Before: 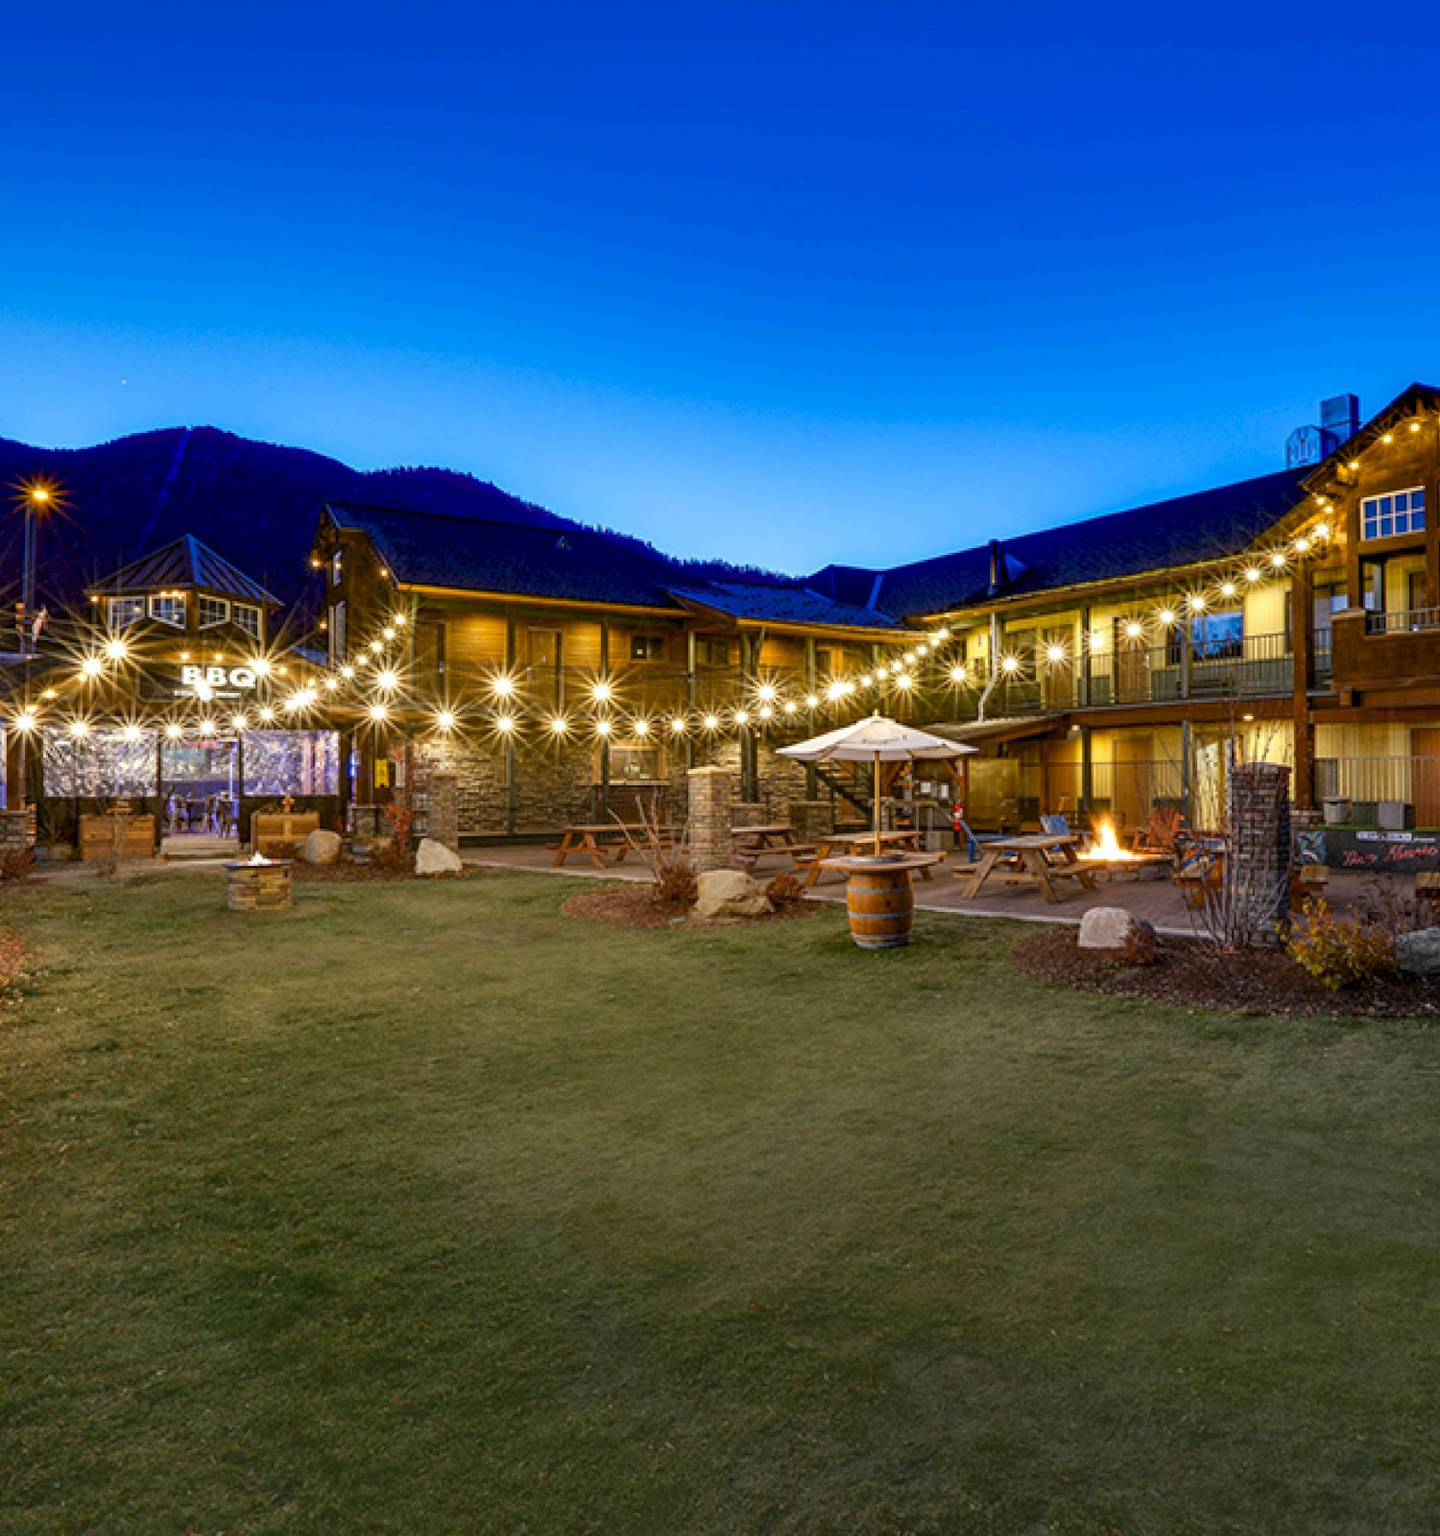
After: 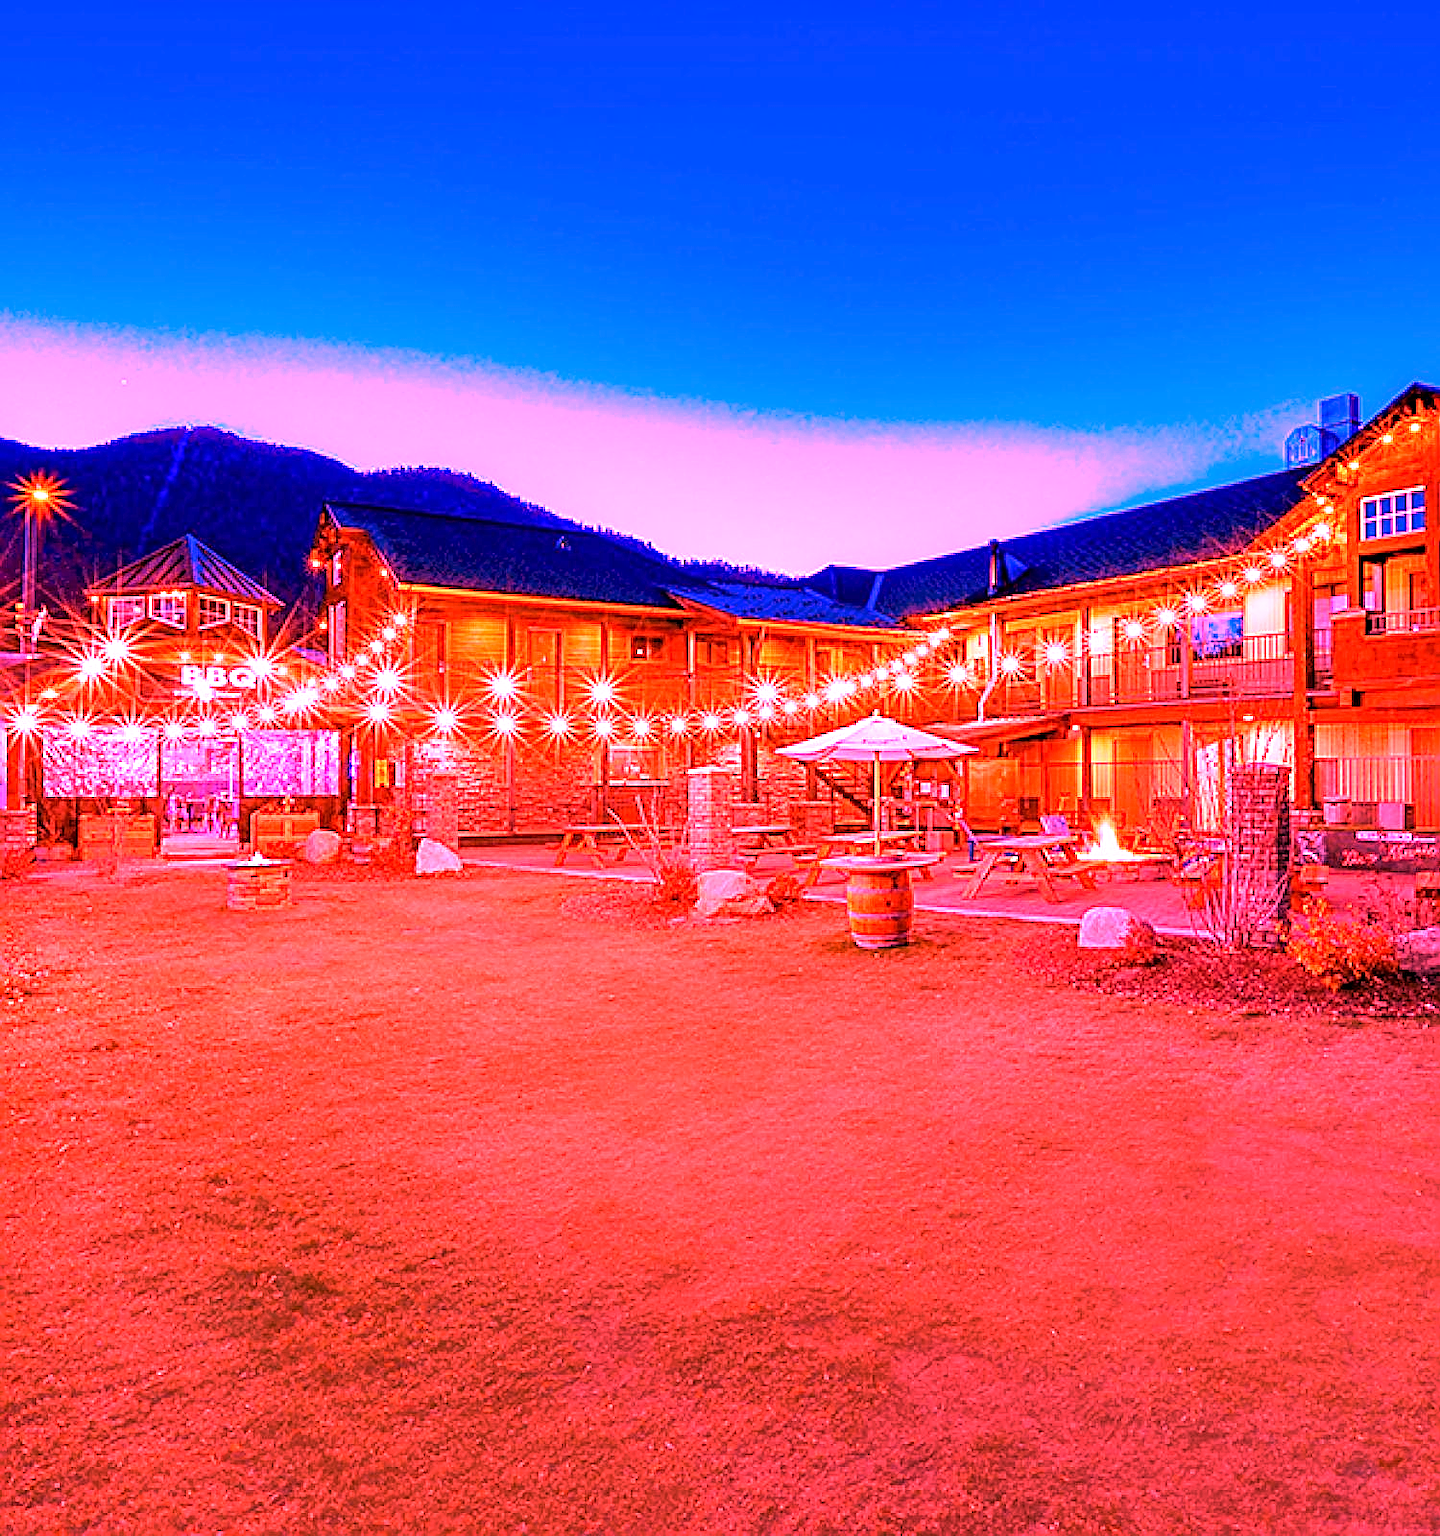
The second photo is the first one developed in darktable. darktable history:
white balance: red 4.26, blue 1.802
sharpen: amount 0.55
